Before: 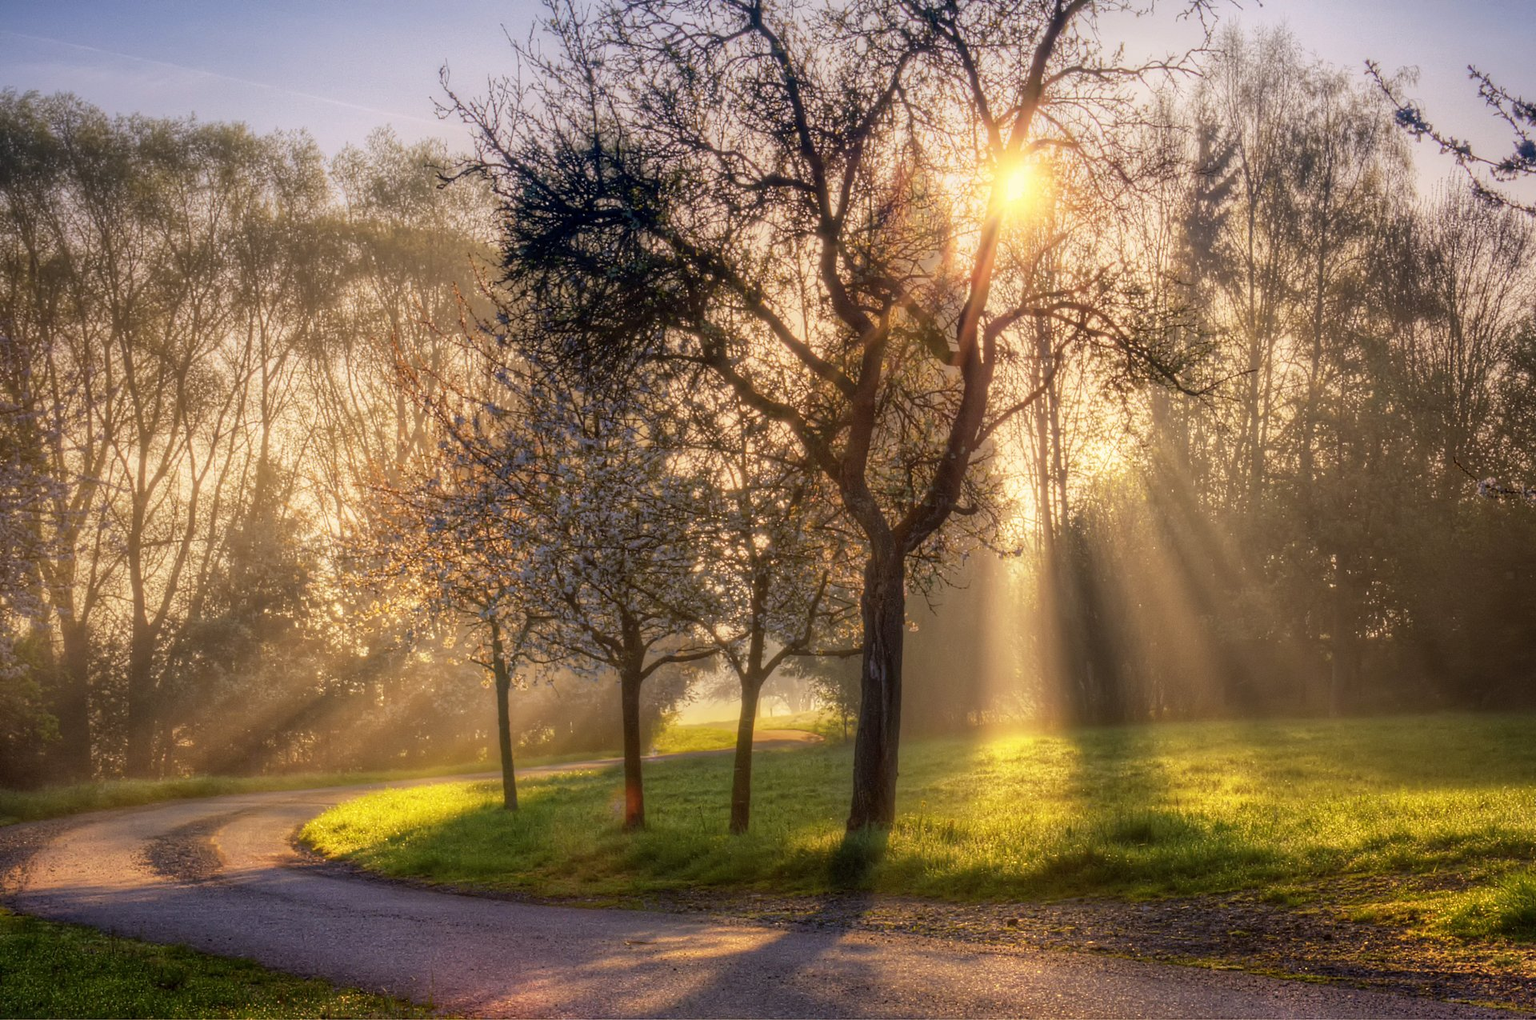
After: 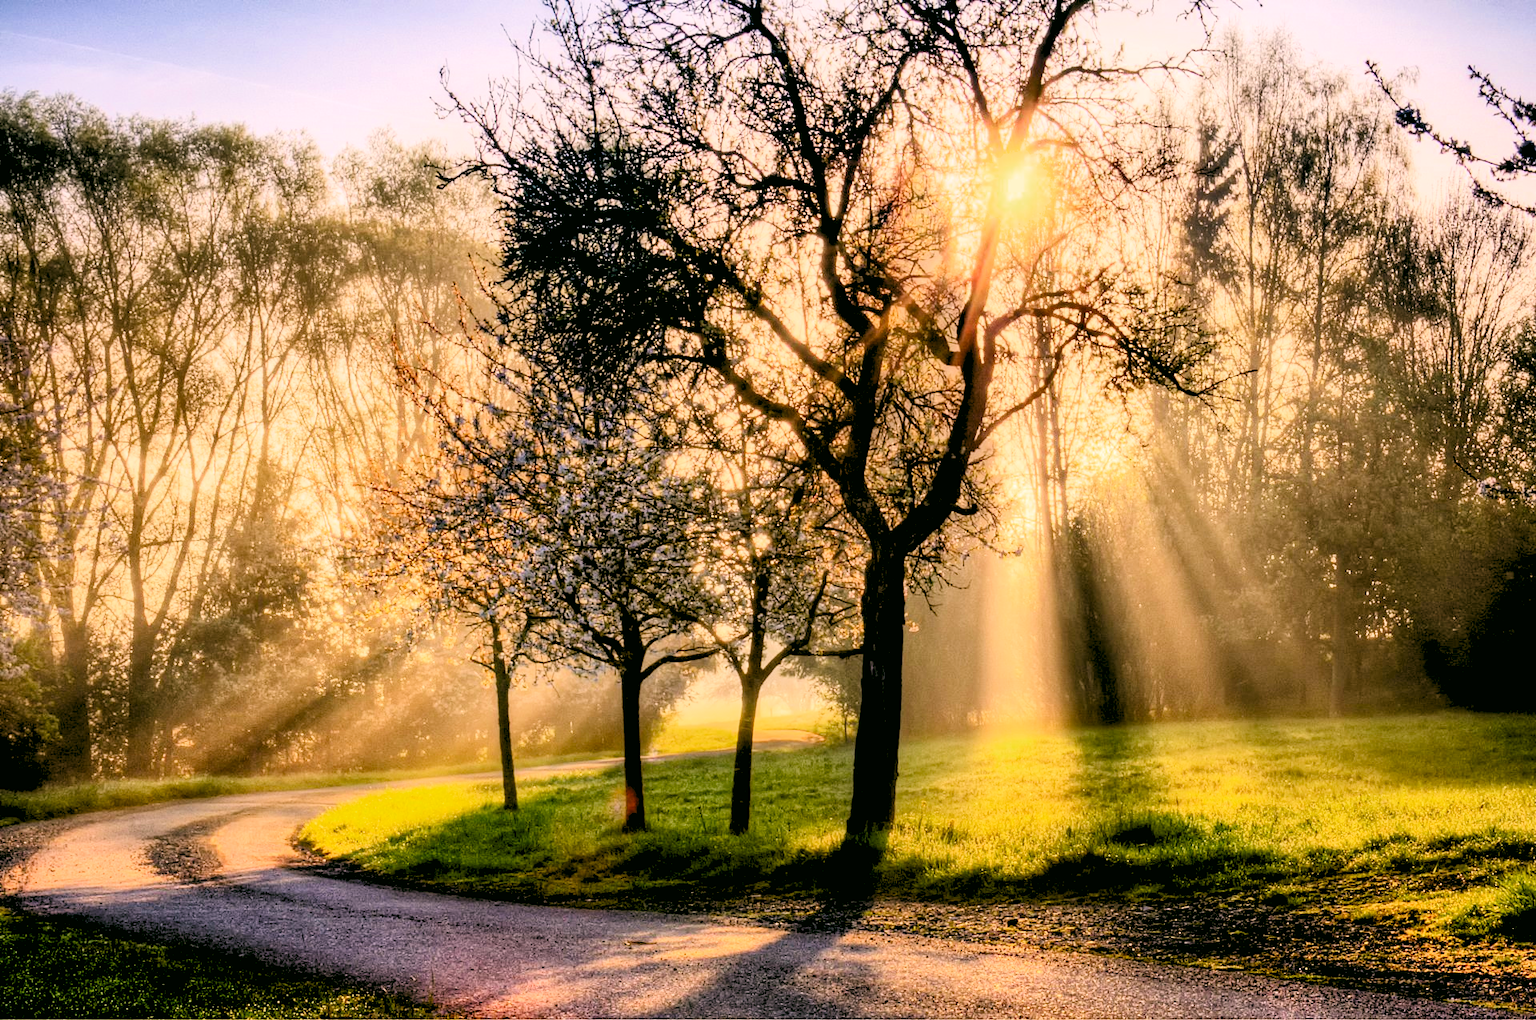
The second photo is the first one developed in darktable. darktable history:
contrast brightness saturation: contrast 0.28
exposure: exposure 0.2 EV, compensate highlight preservation false
shadows and highlights: shadows 49, highlights -41, soften with gaussian
levels: levels [0.093, 0.434, 0.988]
contrast equalizer: y [[0.546, 0.552, 0.554, 0.554, 0.552, 0.546], [0.5 ×6], [0.5 ×6], [0 ×6], [0 ×6]]
tone curve: curves: ch0 [(0, 0) (0.004, 0.001) (0.133, 0.112) (0.325, 0.362) (0.832, 0.893) (1, 1)], color space Lab, linked channels, preserve colors none
color zones: curves: ch0 [(0, 0.444) (0.143, 0.442) (0.286, 0.441) (0.429, 0.441) (0.571, 0.441) (0.714, 0.441) (0.857, 0.442) (1, 0.444)]
color correction: highlights a* 4.02, highlights b* 4.98, shadows a* -7.55, shadows b* 4.98
